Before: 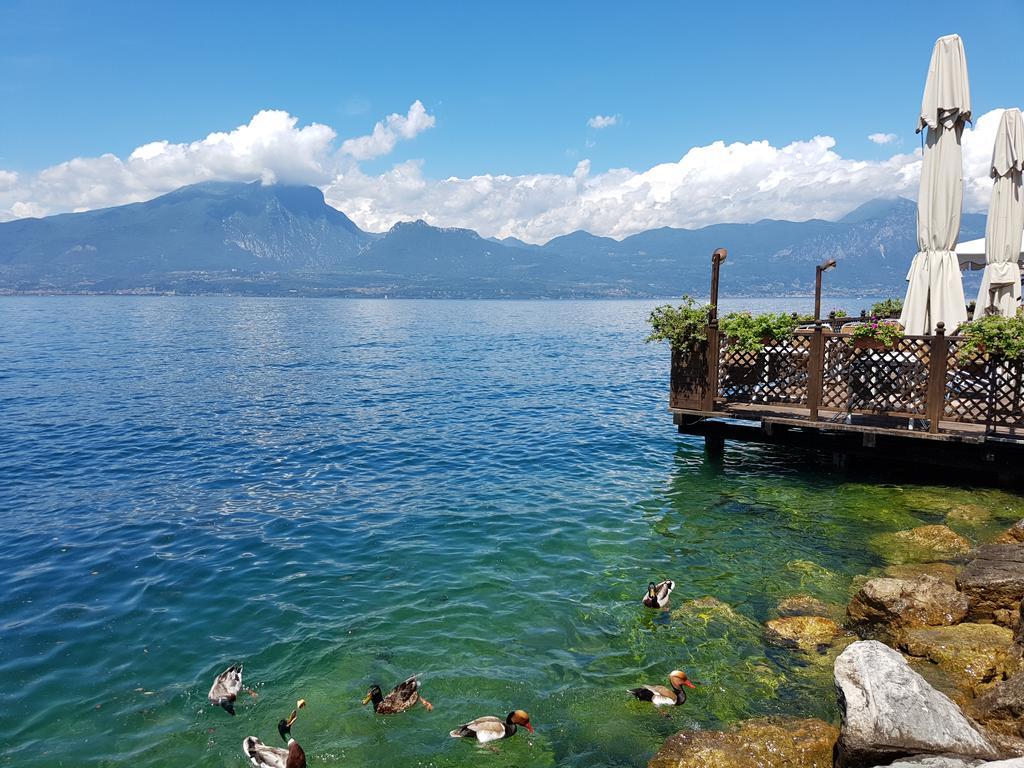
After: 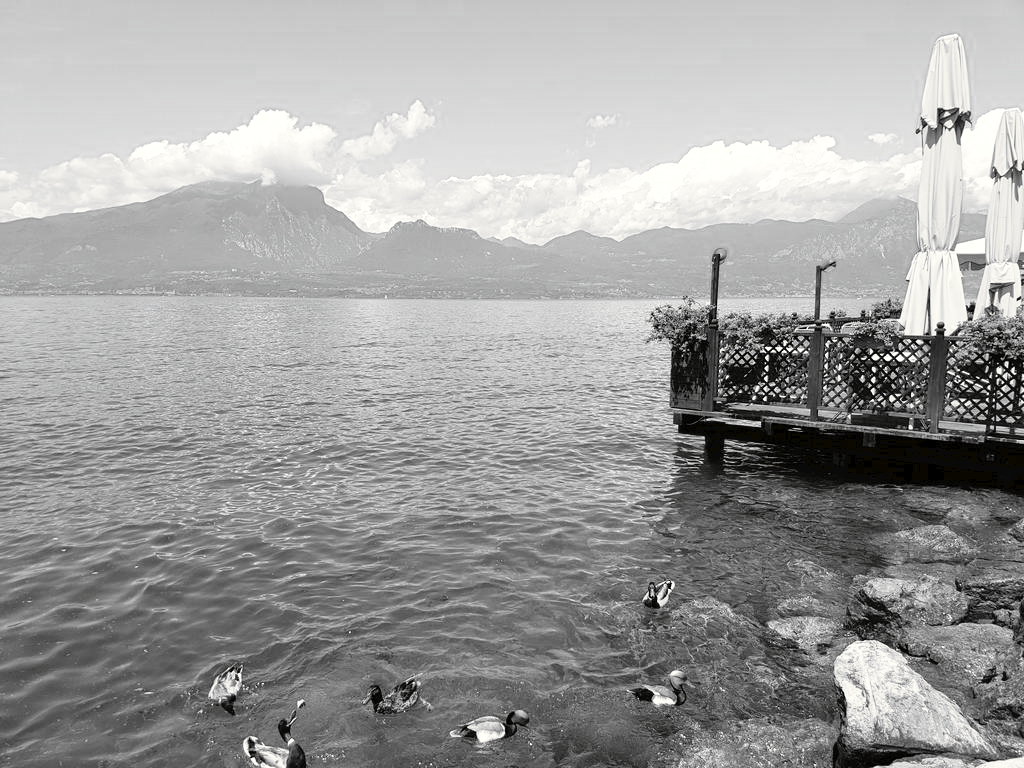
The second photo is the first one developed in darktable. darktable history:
tone curve: curves: ch0 [(0, 0) (0.003, 0.023) (0.011, 0.025) (0.025, 0.029) (0.044, 0.047) (0.069, 0.079) (0.1, 0.113) (0.136, 0.152) (0.177, 0.199) (0.224, 0.26) (0.277, 0.333) (0.335, 0.404) (0.399, 0.48) (0.468, 0.559) (0.543, 0.635) (0.623, 0.713) (0.709, 0.797) (0.801, 0.879) (0.898, 0.953) (1, 1)], preserve colors none
color look up table: target L [100, 100.66, 88.12, 86.7, 87.05, 79.88, 73.68, 72.58, 74.05, 65.87, 50.43, 44.41, 43.19, 41.14, 22.84, 1.645, 200.82, 78.07, 69.61, 65.49, 67, 67.99, 58.64, 66.62, 34.45, 33.74, 35.44, 15.16, 100, 83.84, 89.53, 68.24, 74.78, 82.76, 61.7, 78.07, 78.07, 47.24, 57.09, 46.03, 18, 89.53, 79.88, 72.21, 80.97, 77.71, 57.48, 48.84, 33.18], target a [-0.653, 0.001, -0.002, -0.002, 0 ×10, 0.001, -0.077, 0 ×4, -0.001, 0.001, 0 ×4, 0.001, 0, -0.653, 0, -0.003, 0.001, 0 ×9, -0.003, 0, 0, -0.002, 0 ×4], target b [8.393, -0.002, 0.024, 0.024, 0.001, 0.002 ×9, -0.004, 0.948, -0.001, 0.002, 0.002, 0.002, 0.003, -0.005, 0.002, 0.002, 0.002, -0.002, -0.003, 0.007, 8.393, 0.001, 0.025, -0.005, 0.002 ×8, -0.002, 0.025, 0.002, 0.002, 0.023, 0.002, 0.002, -0.003, 0.001], num patches 49
